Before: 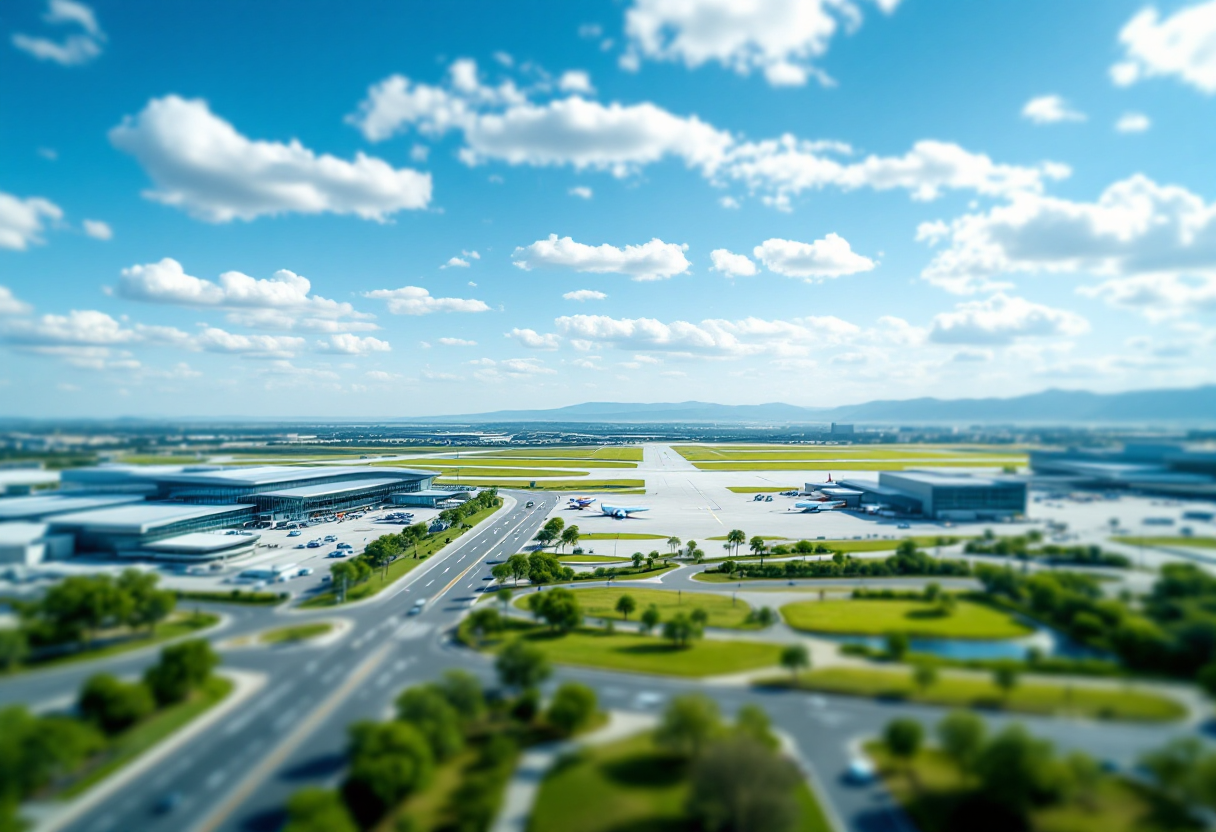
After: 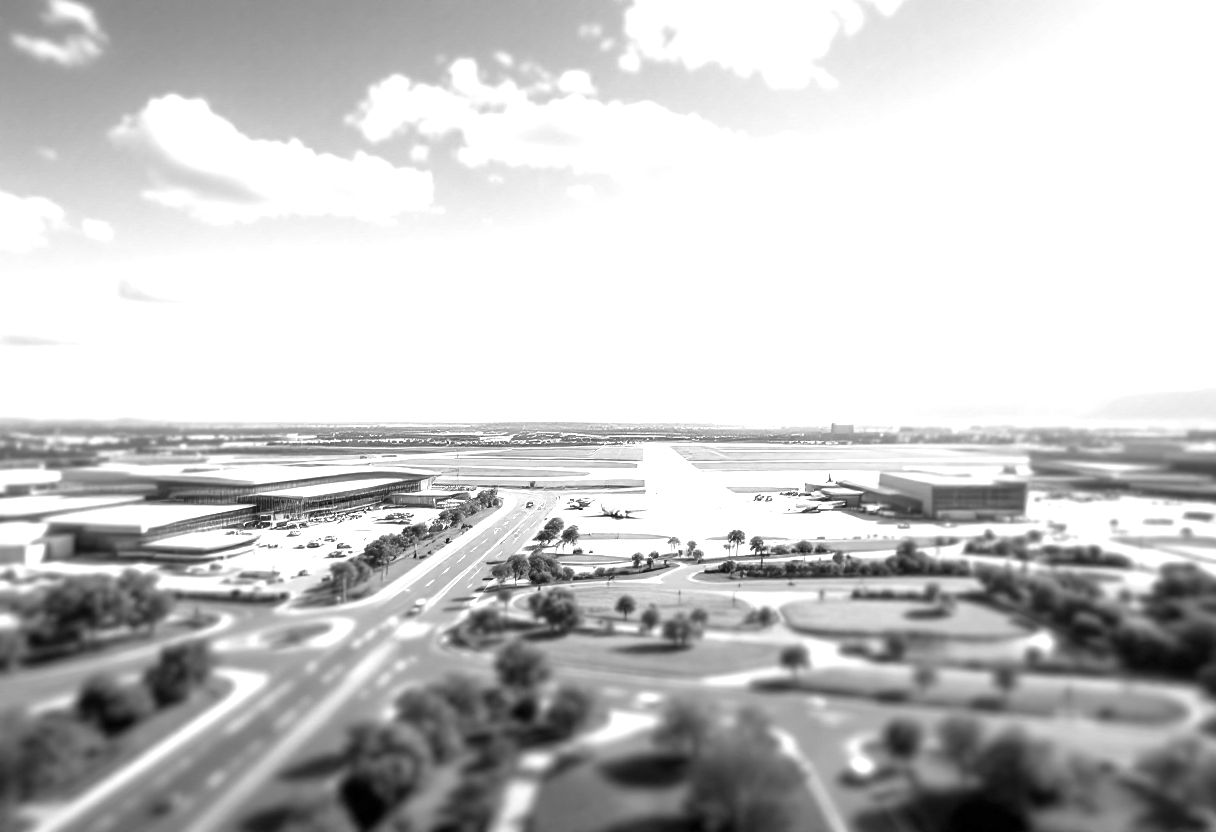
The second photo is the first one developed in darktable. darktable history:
exposure: exposure 1.061 EV, compensate highlight preservation false
monochrome: a 32, b 64, size 2.3, highlights 1
white balance: red 0.766, blue 1.537
